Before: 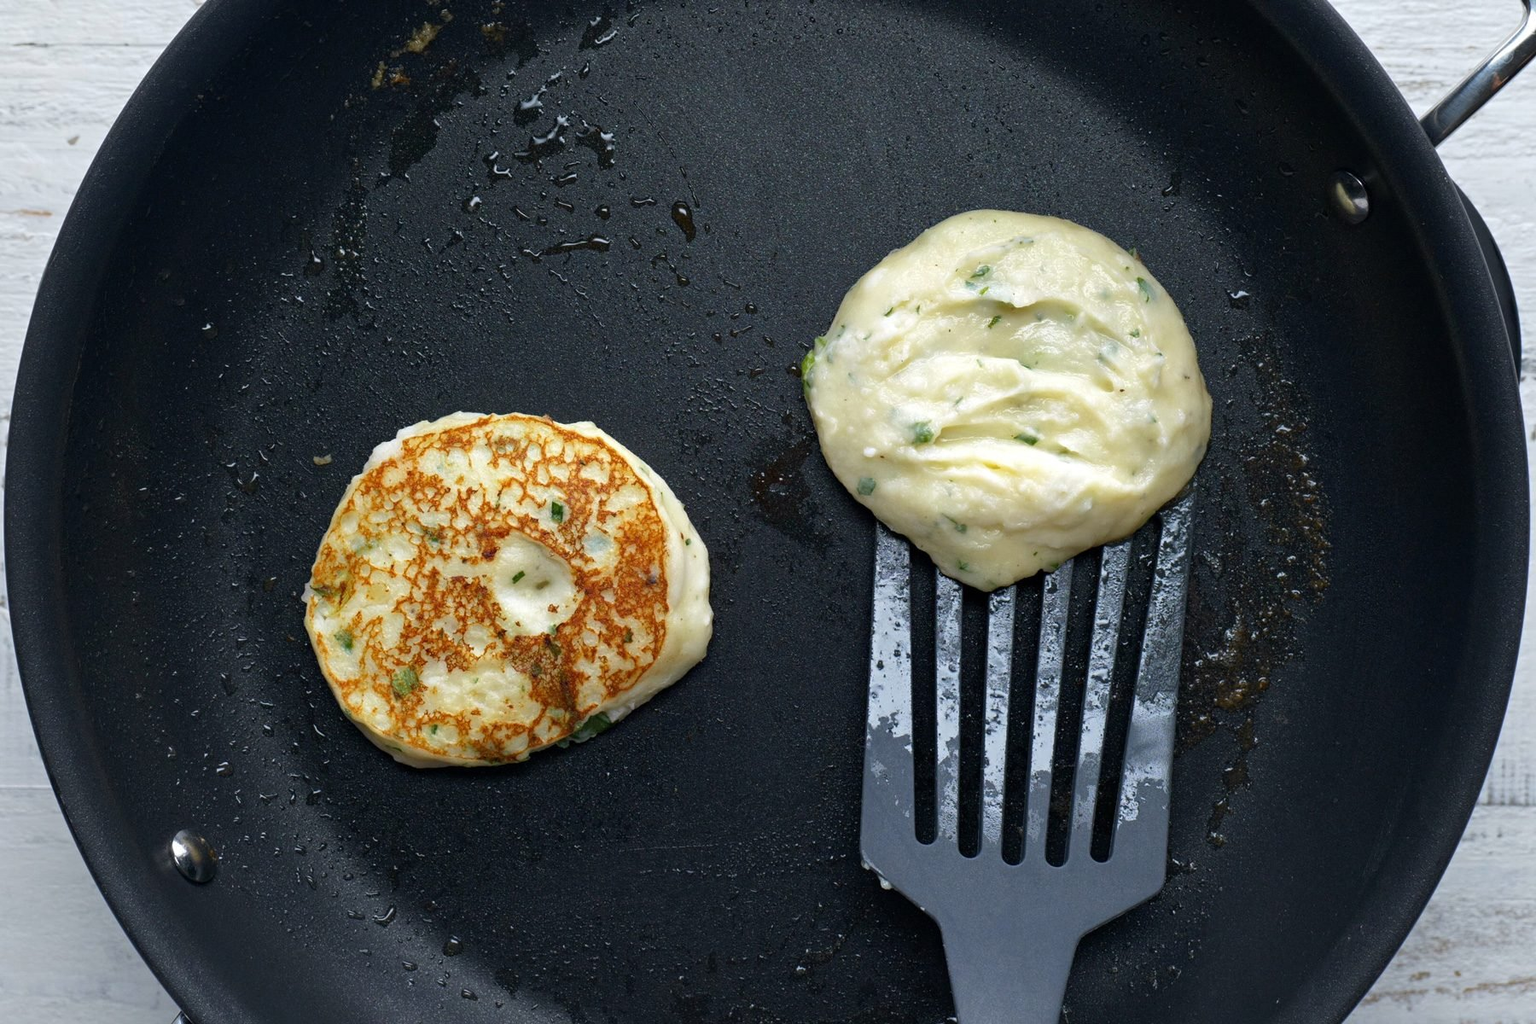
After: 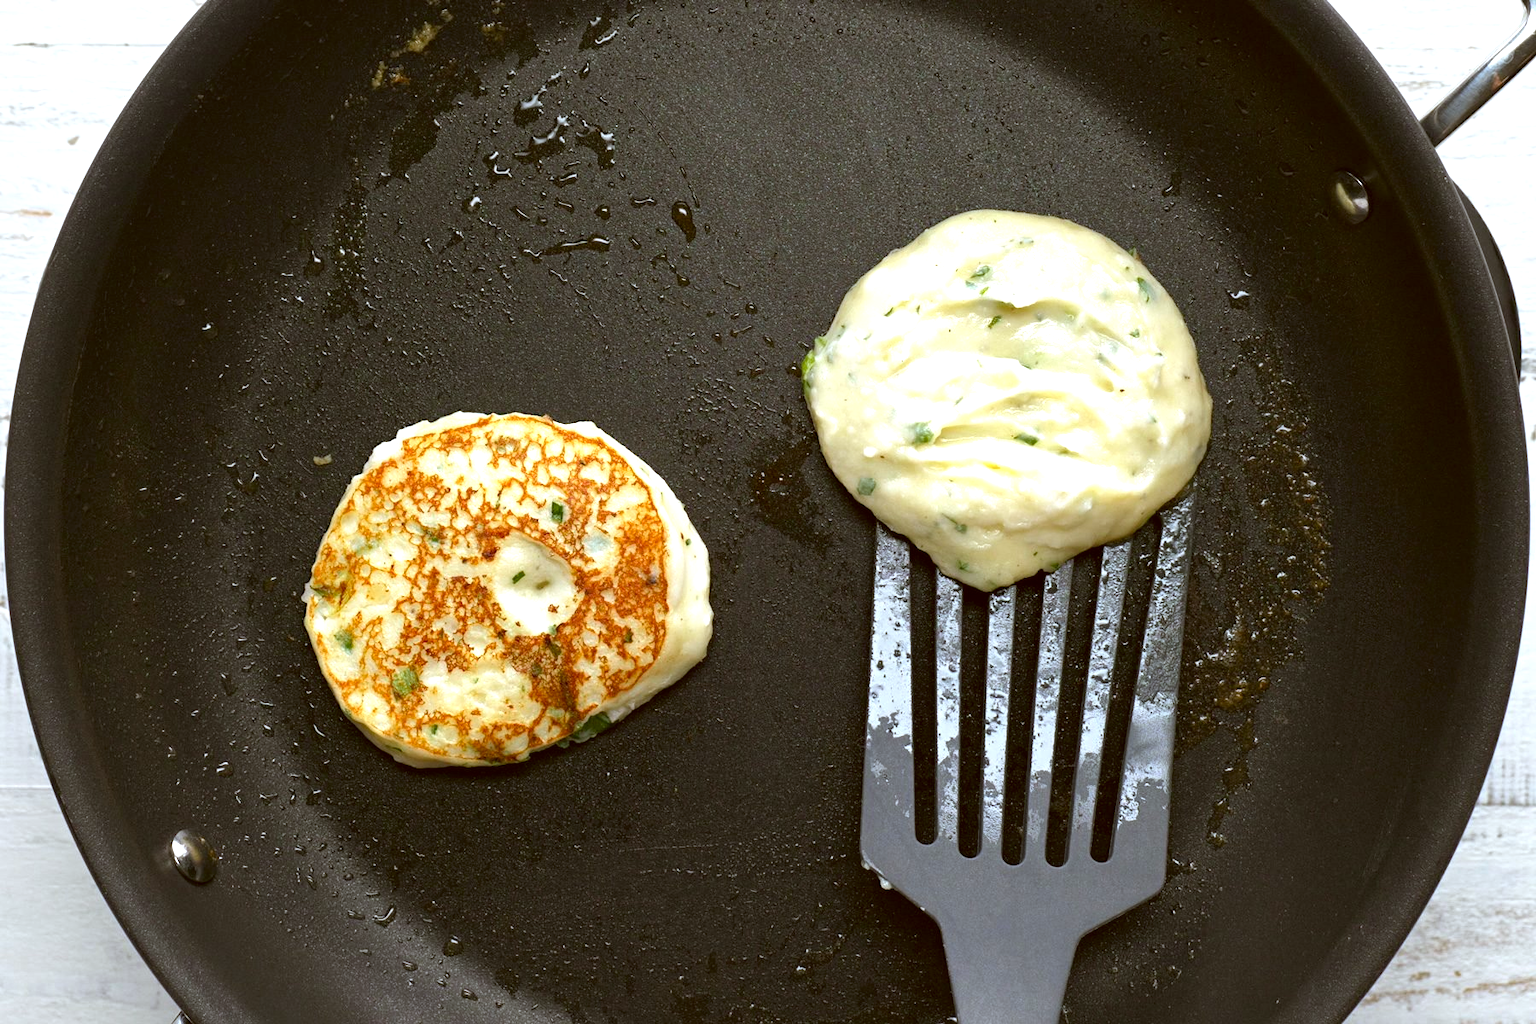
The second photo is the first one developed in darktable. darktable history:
color correction: highlights a* -0.482, highlights b* 0.161, shadows a* 4.66, shadows b* 20.72
exposure: black level correction 0, exposure 0.7 EV, compensate exposure bias true, compensate highlight preservation false
